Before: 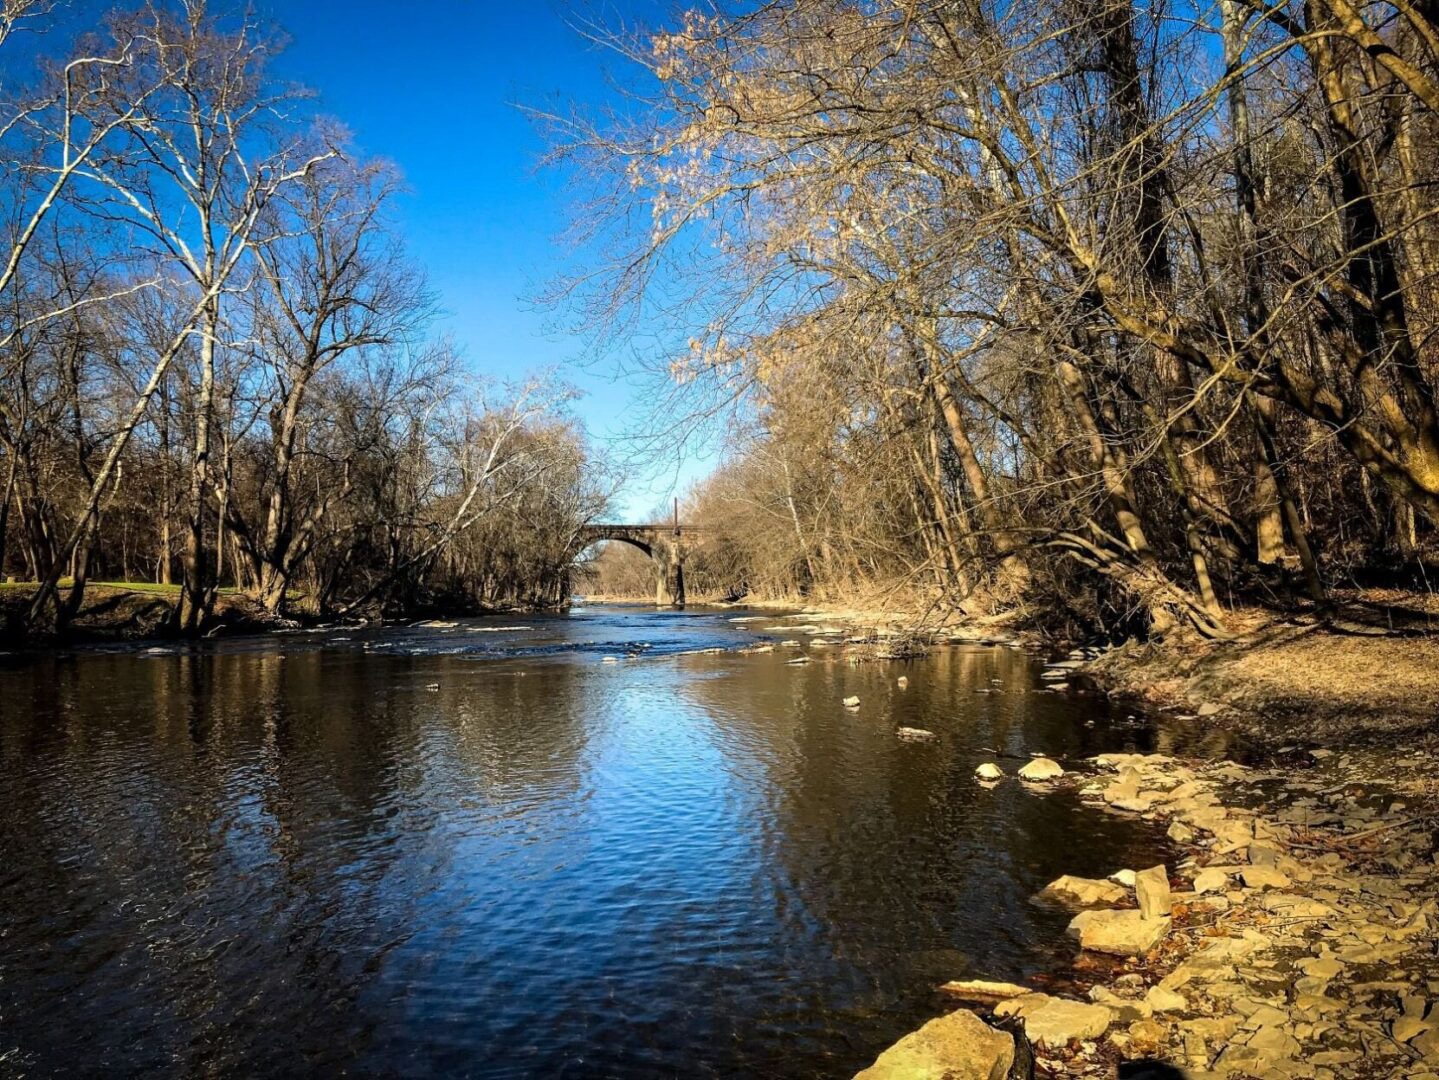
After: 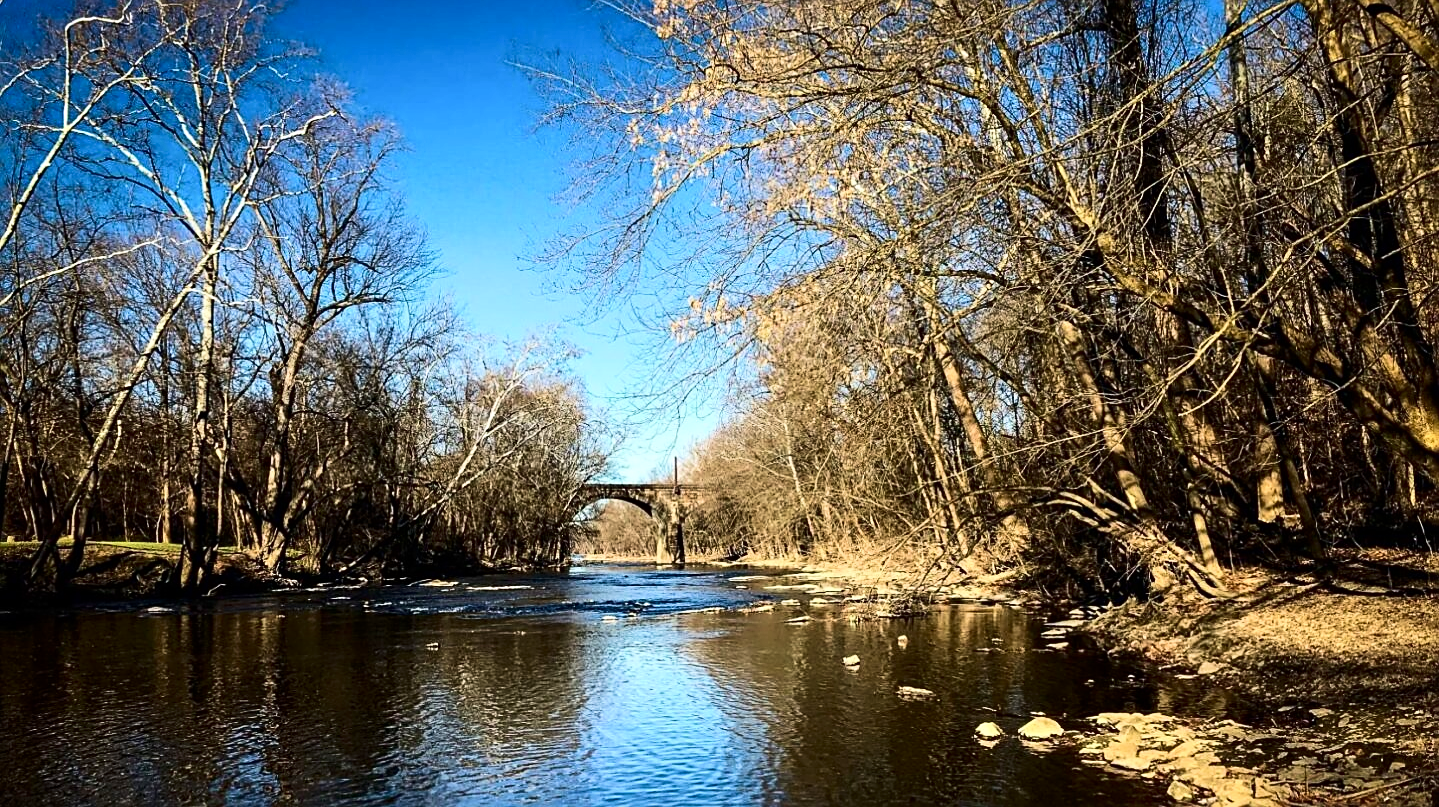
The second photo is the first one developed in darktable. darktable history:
sharpen: on, module defaults
velvia: on, module defaults
crop: top 3.832%, bottom 21.43%
contrast brightness saturation: contrast 0.284
